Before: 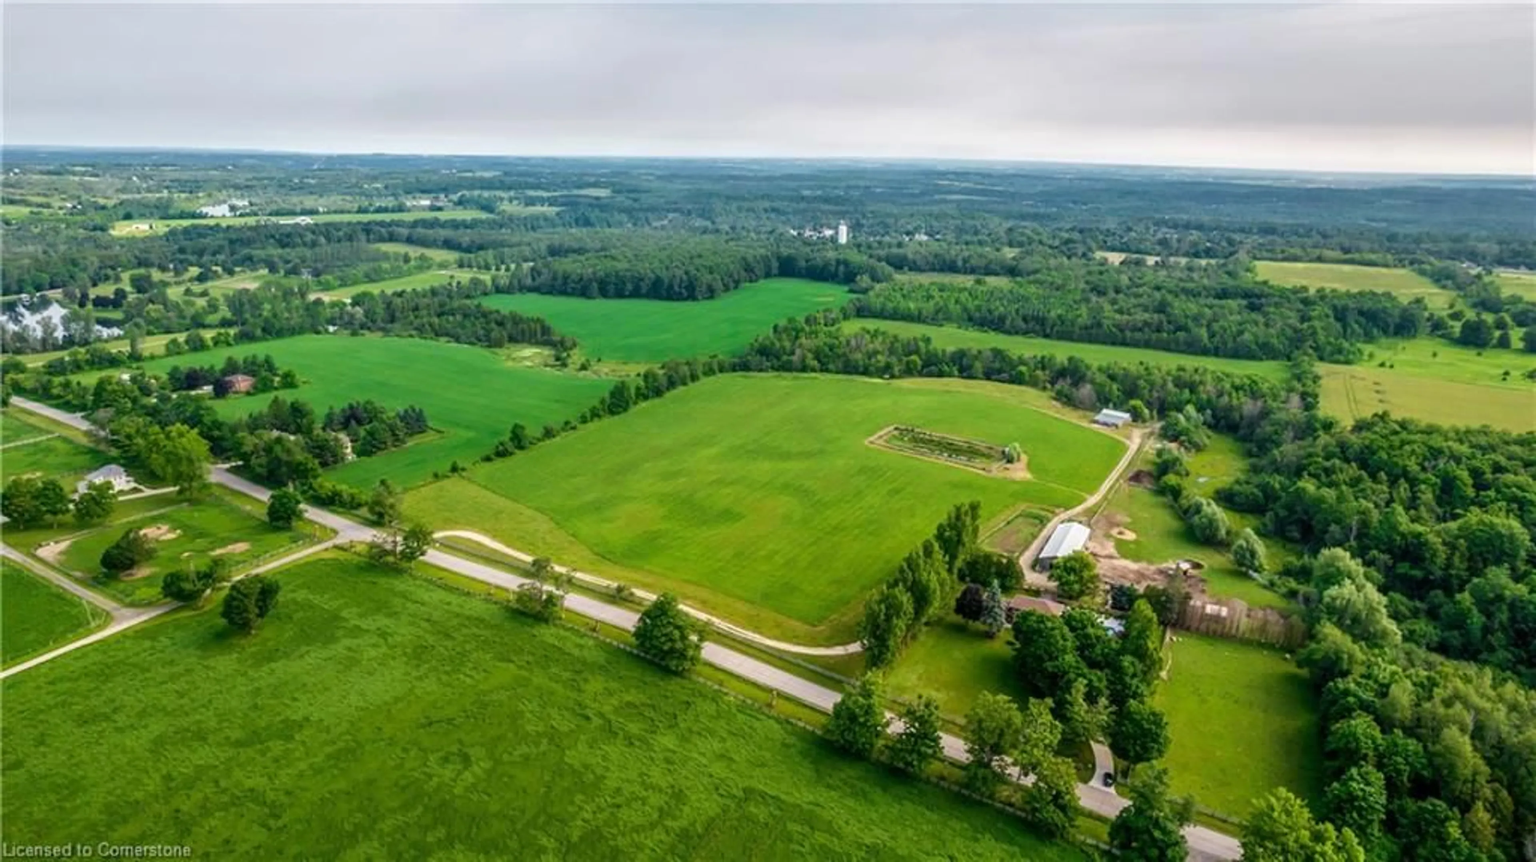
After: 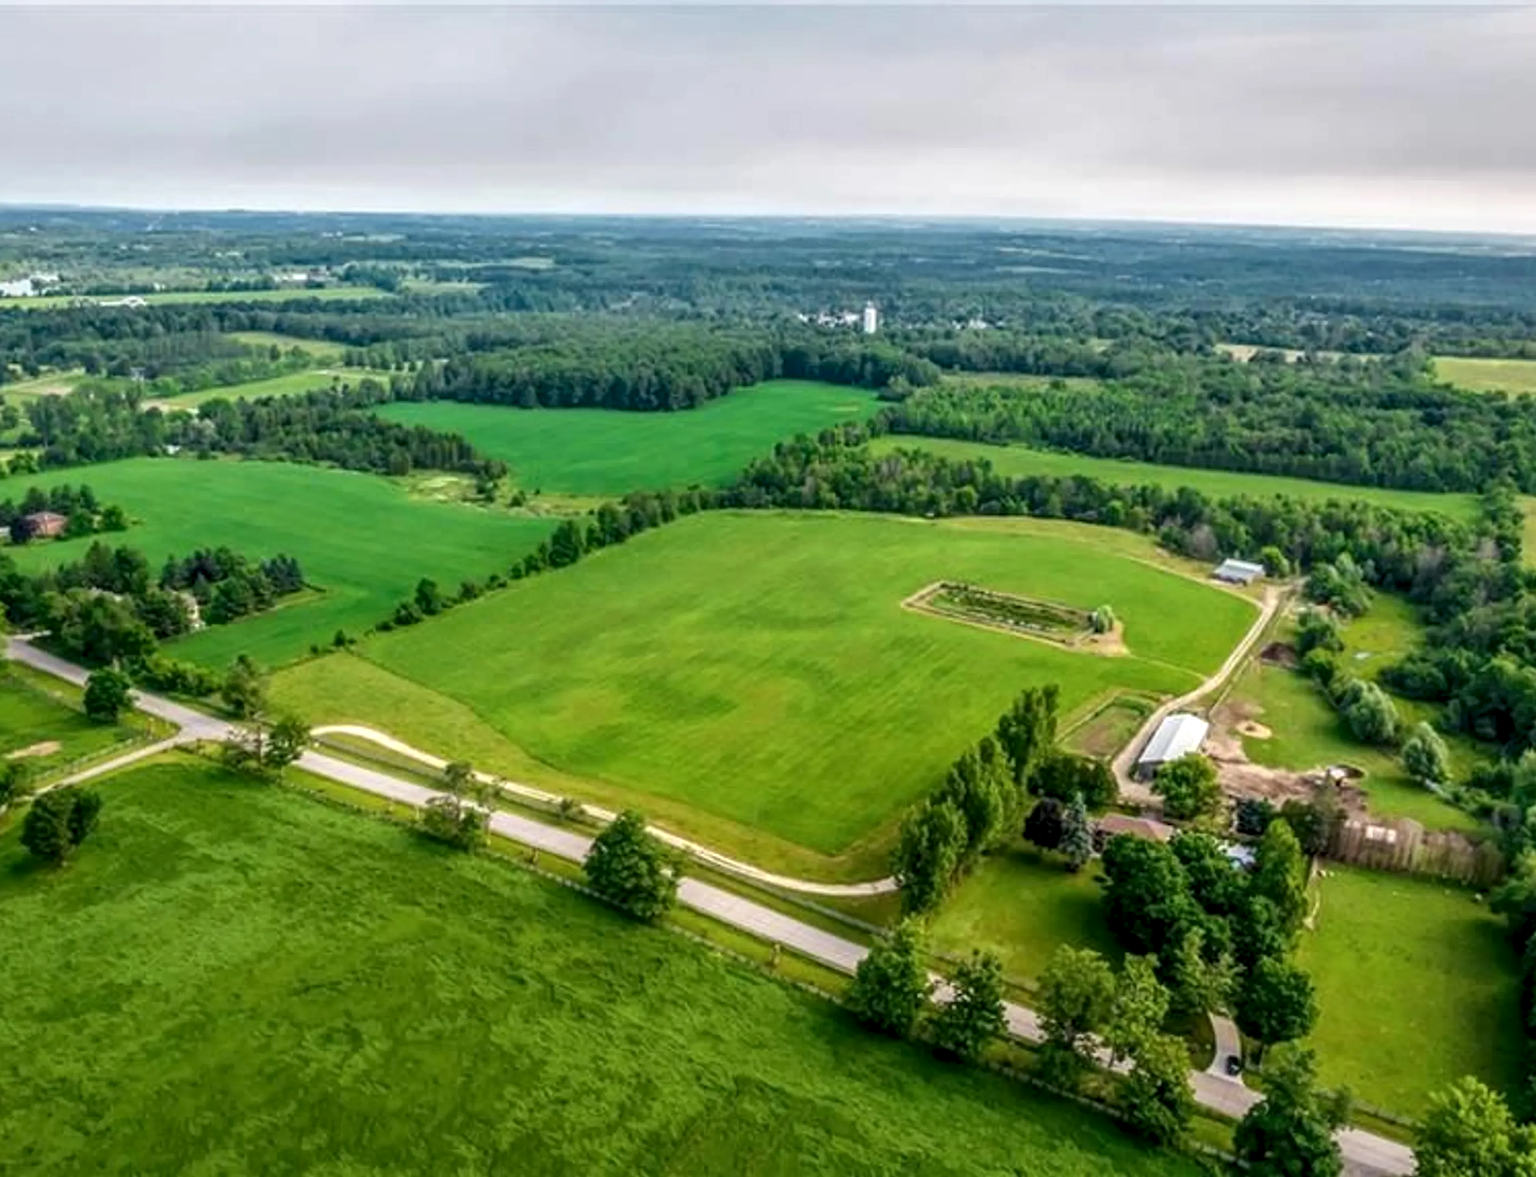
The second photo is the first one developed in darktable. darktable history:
local contrast: detail 130%
crop: left 13.428%, right 13.375%
